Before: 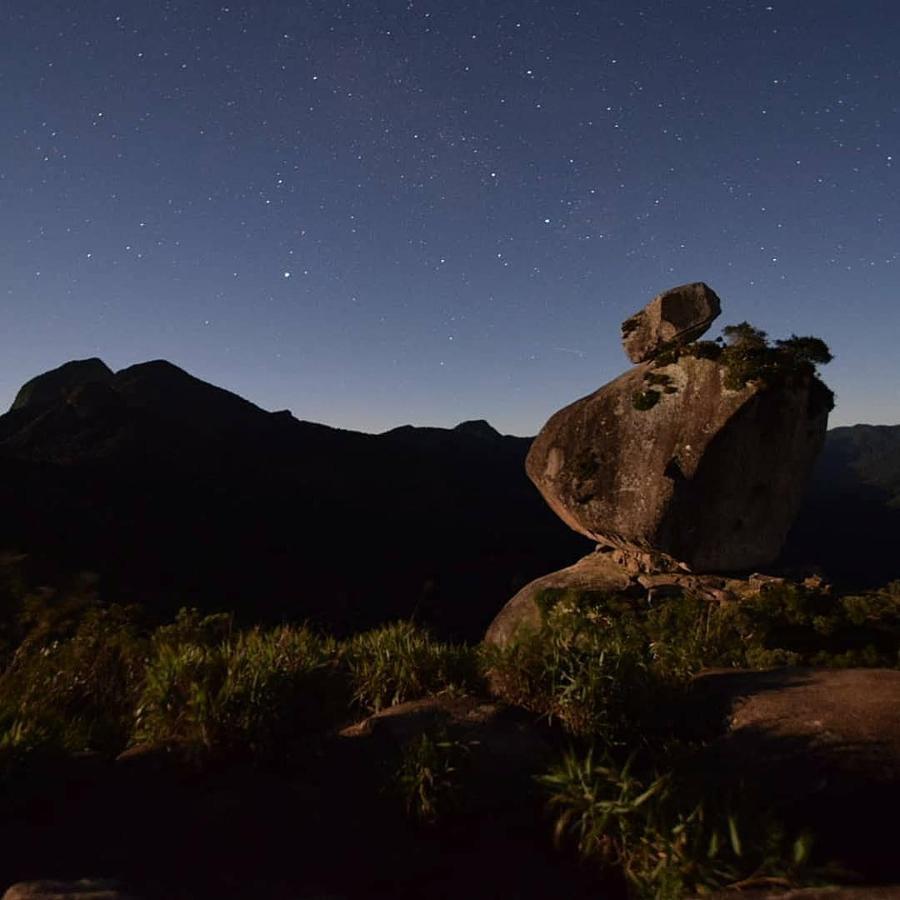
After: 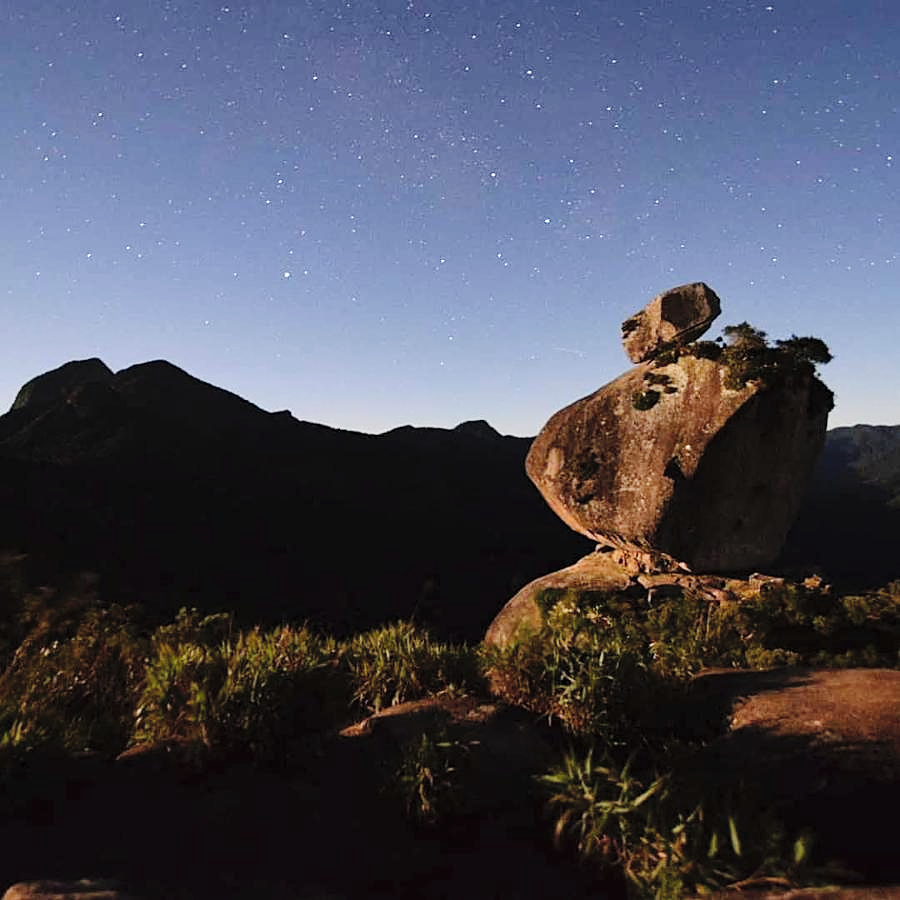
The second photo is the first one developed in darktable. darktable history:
sharpen: amount 0.2
contrast brightness saturation: brightness 0.15
base curve: curves: ch0 [(0, 0) (0.008, 0.007) (0.022, 0.029) (0.048, 0.089) (0.092, 0.197) (0.191, 0.399) (0.275, 0.534) (0.357, 0.65) (0.477, 0.78) (0.542, 0.833) (0.799, 0.973) (1, 1)], preserve colors none
